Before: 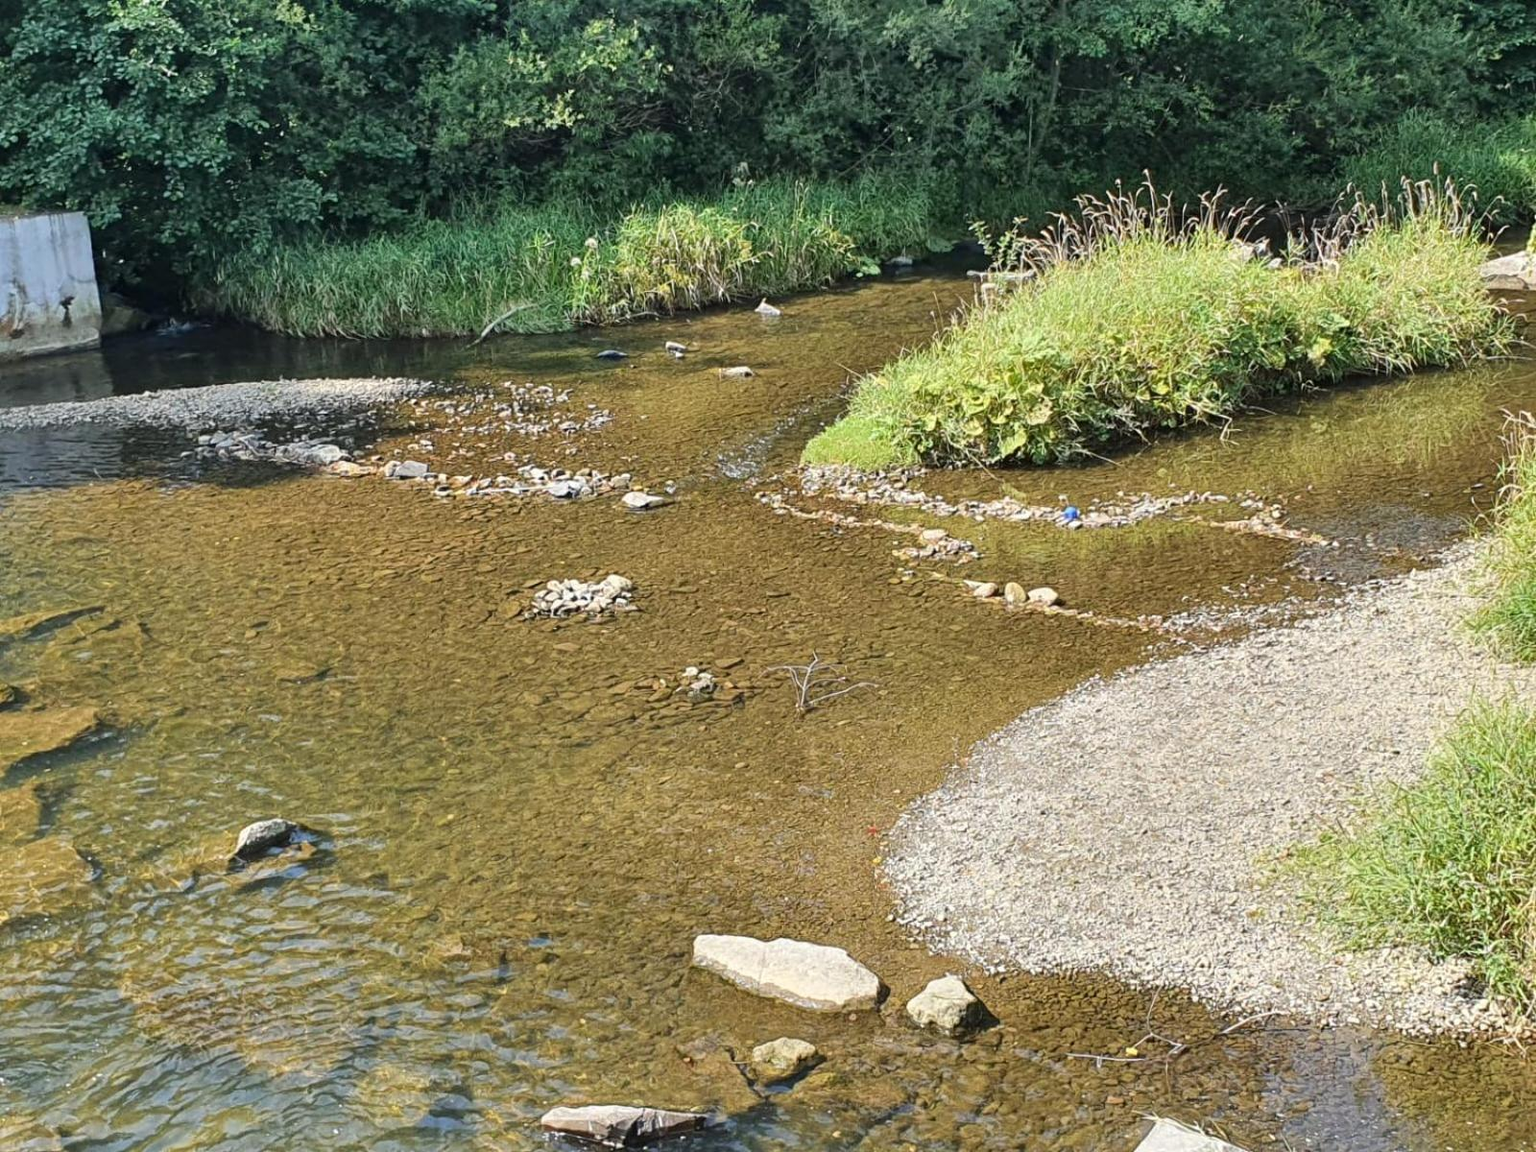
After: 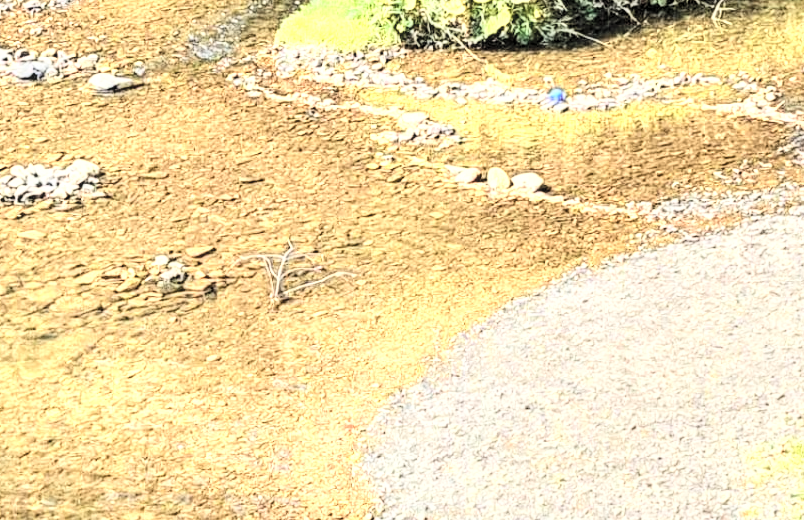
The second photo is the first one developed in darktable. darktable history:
exposure: black level correction 0.001, compensate highlight preservation false
crop: left 34.963%, top 36.65%, right 14.779%, bottom 19.949%
color zones: curves: ch0 [(0.018, 0.548) (0.224, 0.64) (0.425, 0.447) (0.675, 0.575) (0.732, 0.579)]; ch1 [(0.066, 0.487) (0.25, 0.5) (0.404, 0.43) (0.75, 0.421) (0.956, 0.421)]; ch2 [(0.044, 0.561) (0.215, 0.465) (0.399, 0.544) (0.465, 0.548) (0.614, 0.447) (0.724, 0.43) (0.882, 0.623) (0.956, 0.632)]
tone equalizer: -8 EV 0.001 EV, -7 EV -0.003 EV, -6 EV 0.005 EV, -5 EV -0.033 EV, -4 EV -0.108 EV, -3 EV -0.181 EV, -2 EV 0.26 EV, -1 EV 0.712 EV, +0 EV 0.522 EV
filmic rgb: black relative exposure -7.65 EV, white relative exposure 4.56 EV, hardness 3.61, contrast 1.059, color science v6 (2022)
local contrast: detail 130%
contrast brightness saturation: contrast 0.099, brightness 0.303, saturation 0.136
